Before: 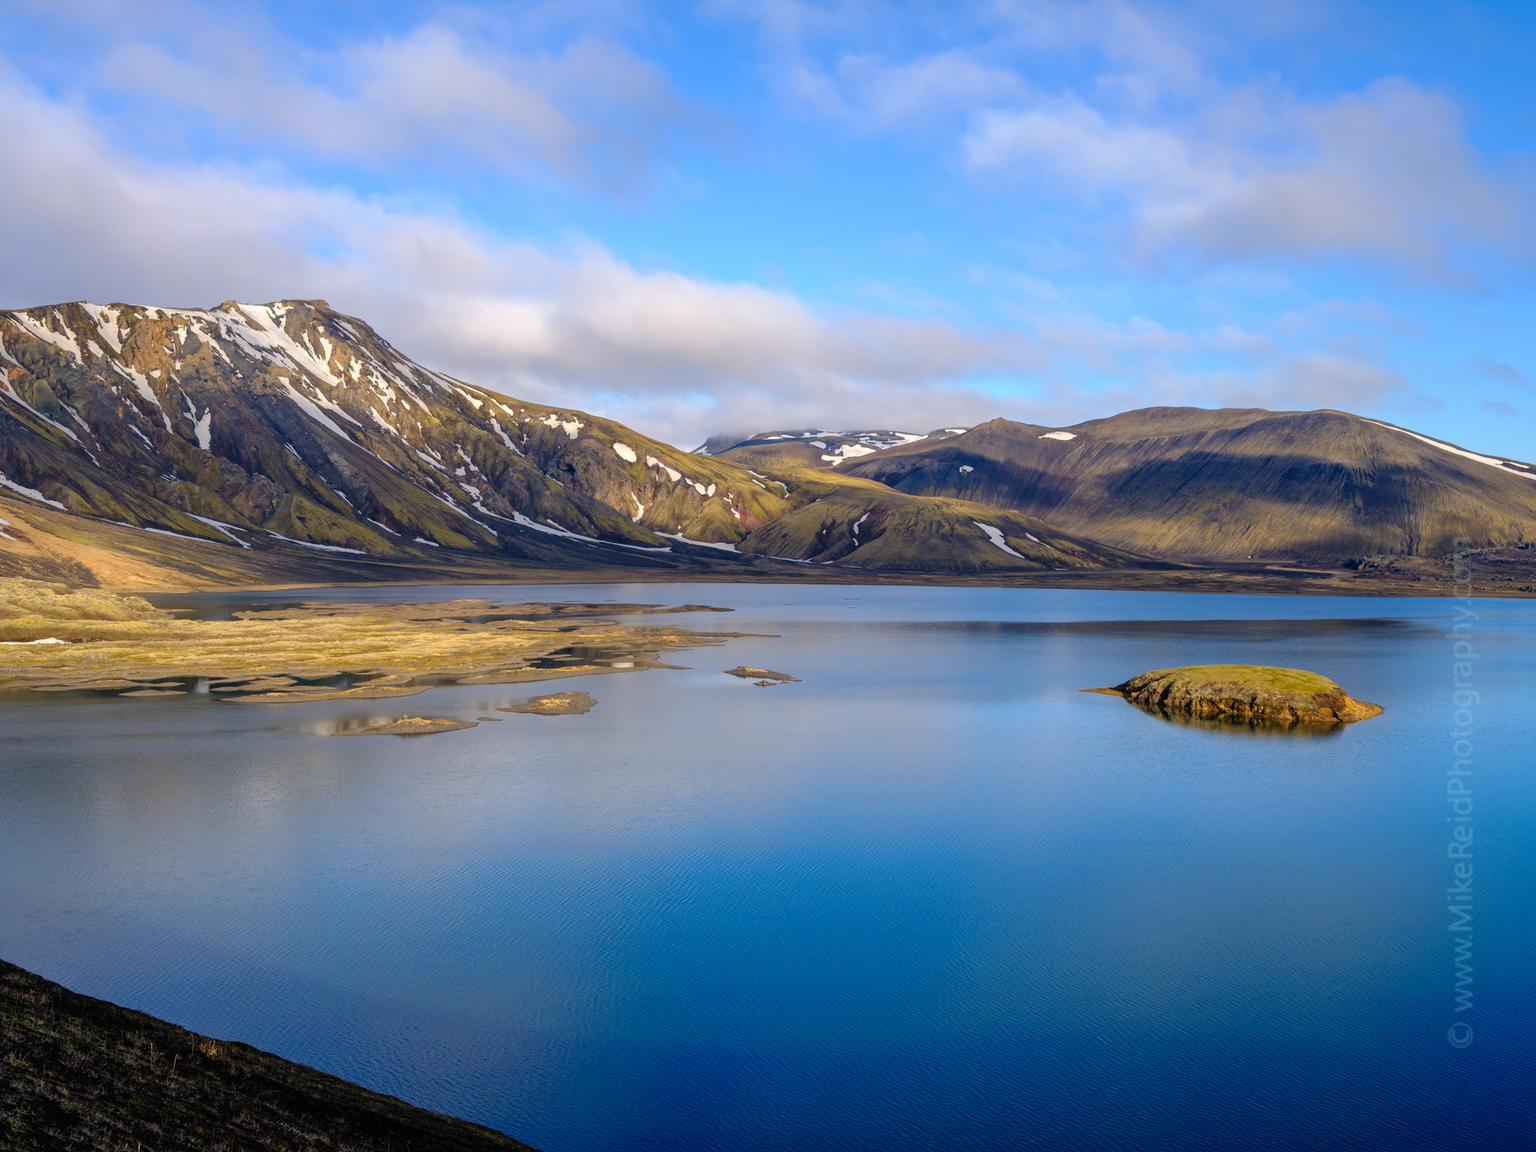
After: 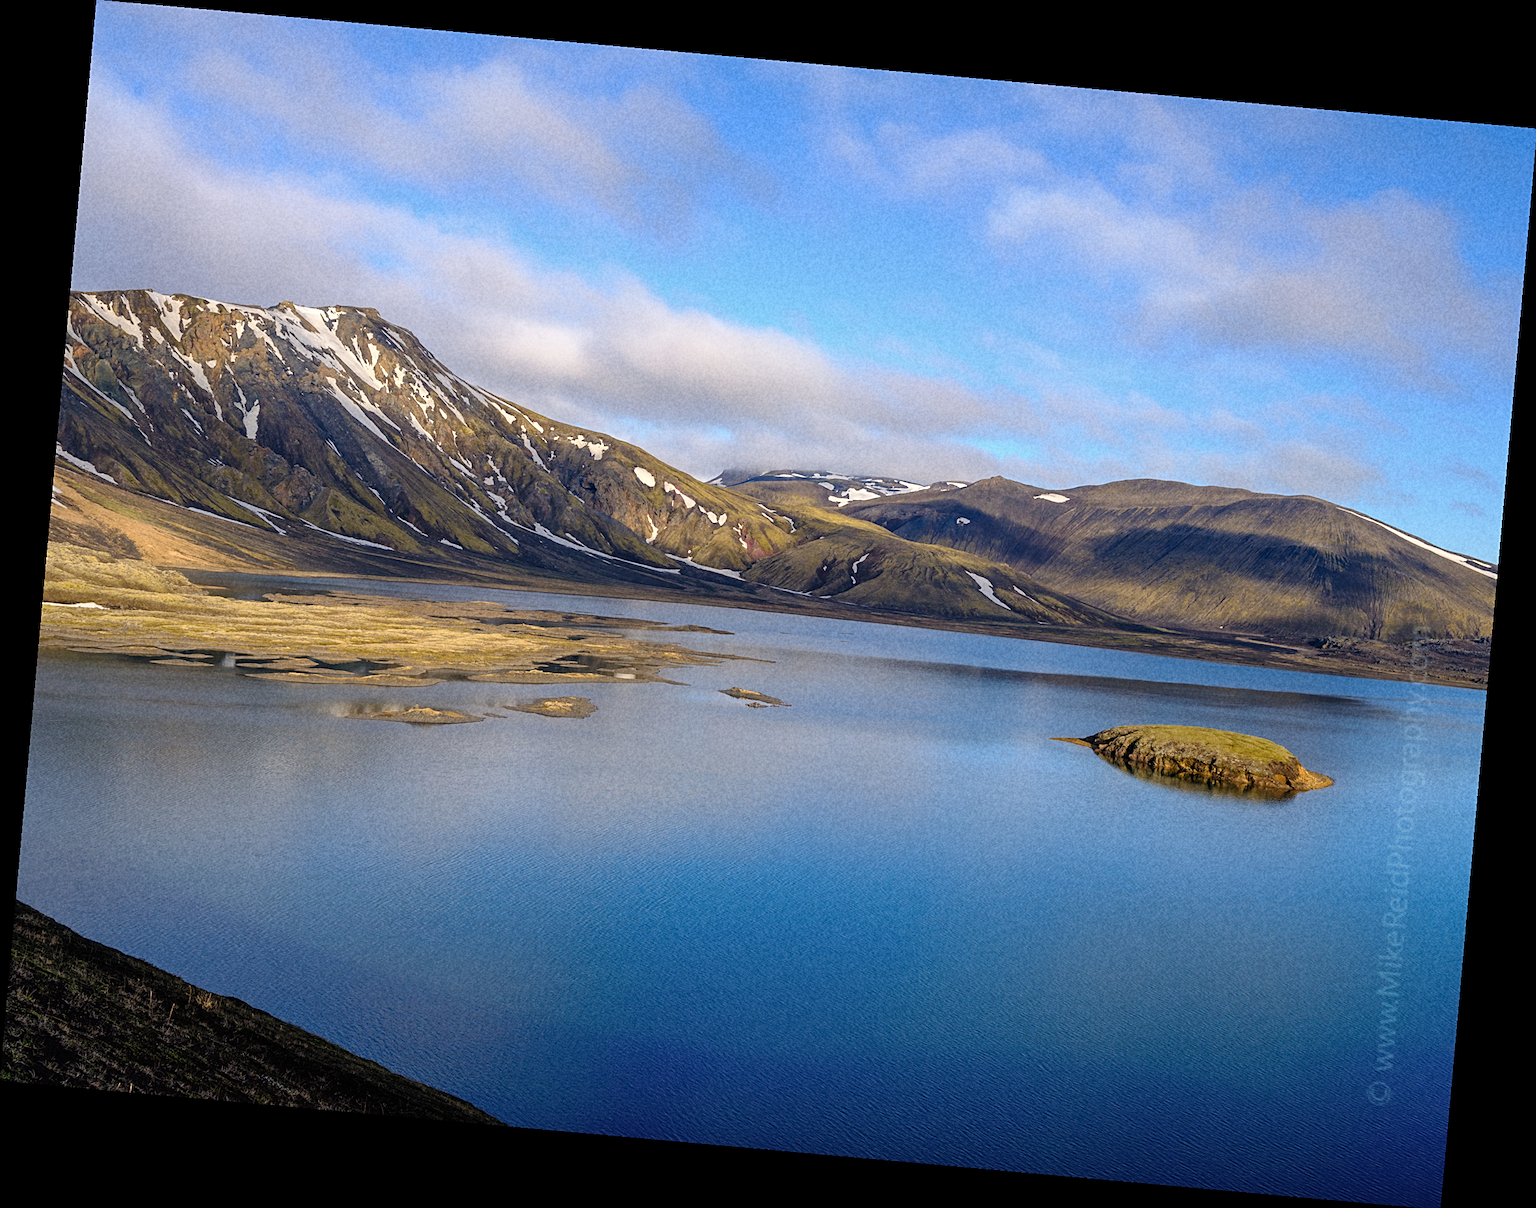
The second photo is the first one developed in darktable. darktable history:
grain: coarseness 22.88 ISO
rotate and perspective: rotation 5.12°, automatic cropping off
contrast brightness saturation: saturation -0.1
sharpen: on, module defaults
